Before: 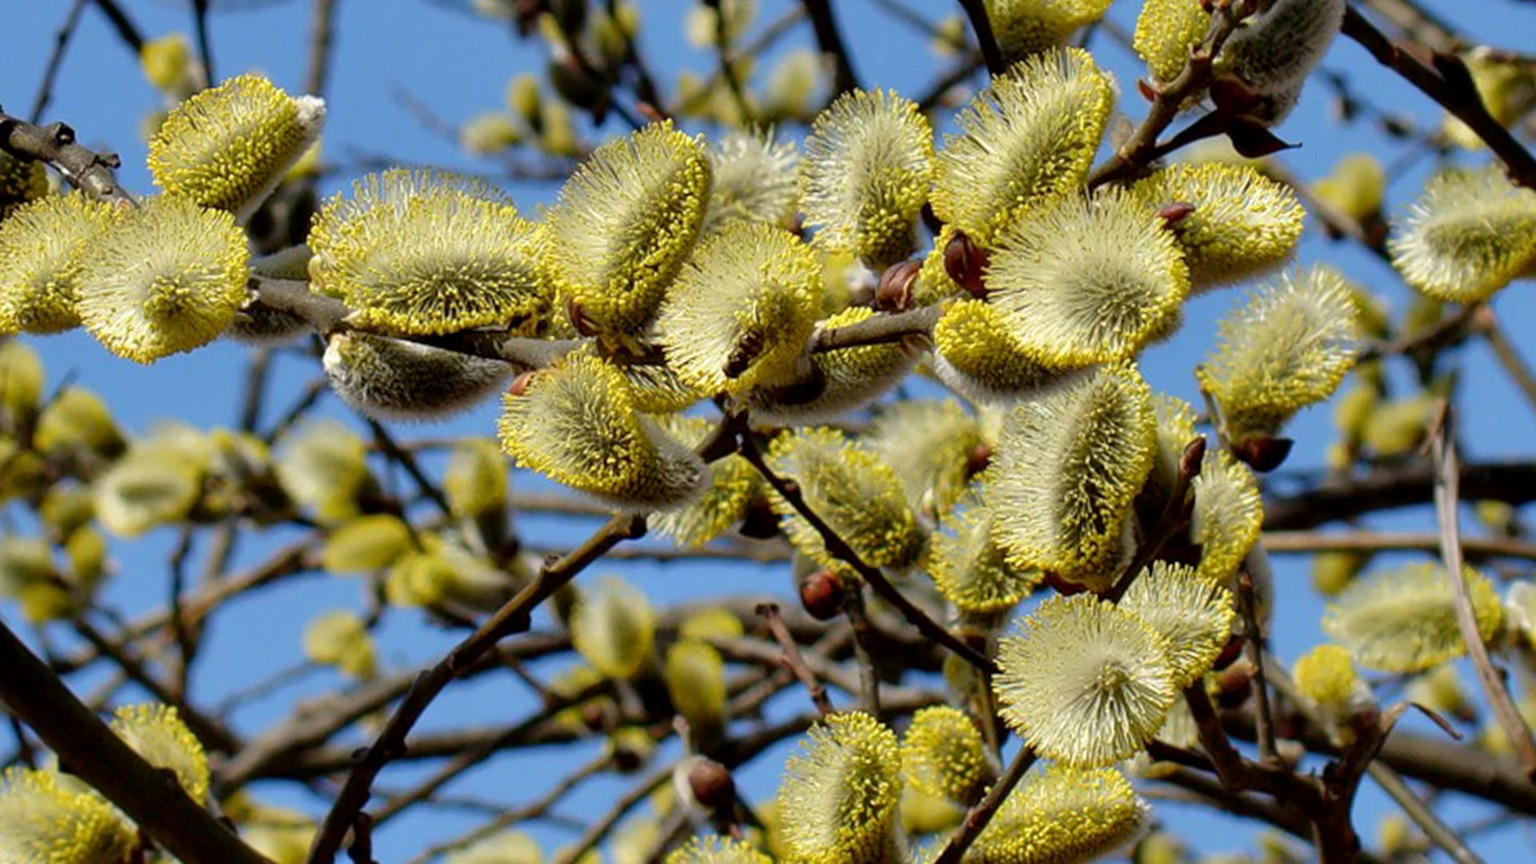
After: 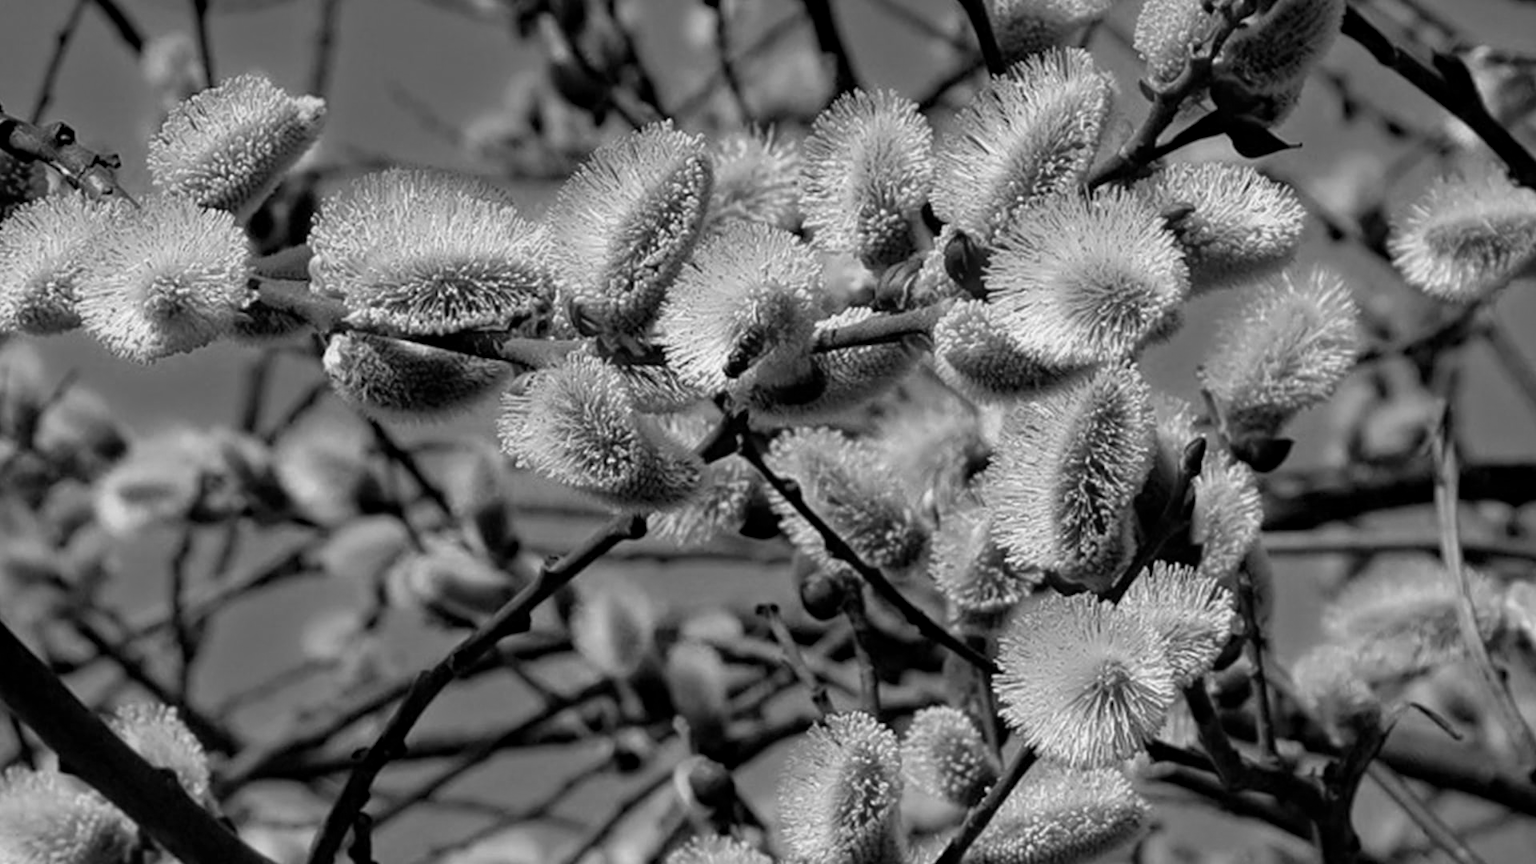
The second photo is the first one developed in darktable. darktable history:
white balance: red 0.954, blue 1.079
monochrome: a 26.22, b 42.67, size 0.8
haze removal: compatibility mode true, adaptive false
